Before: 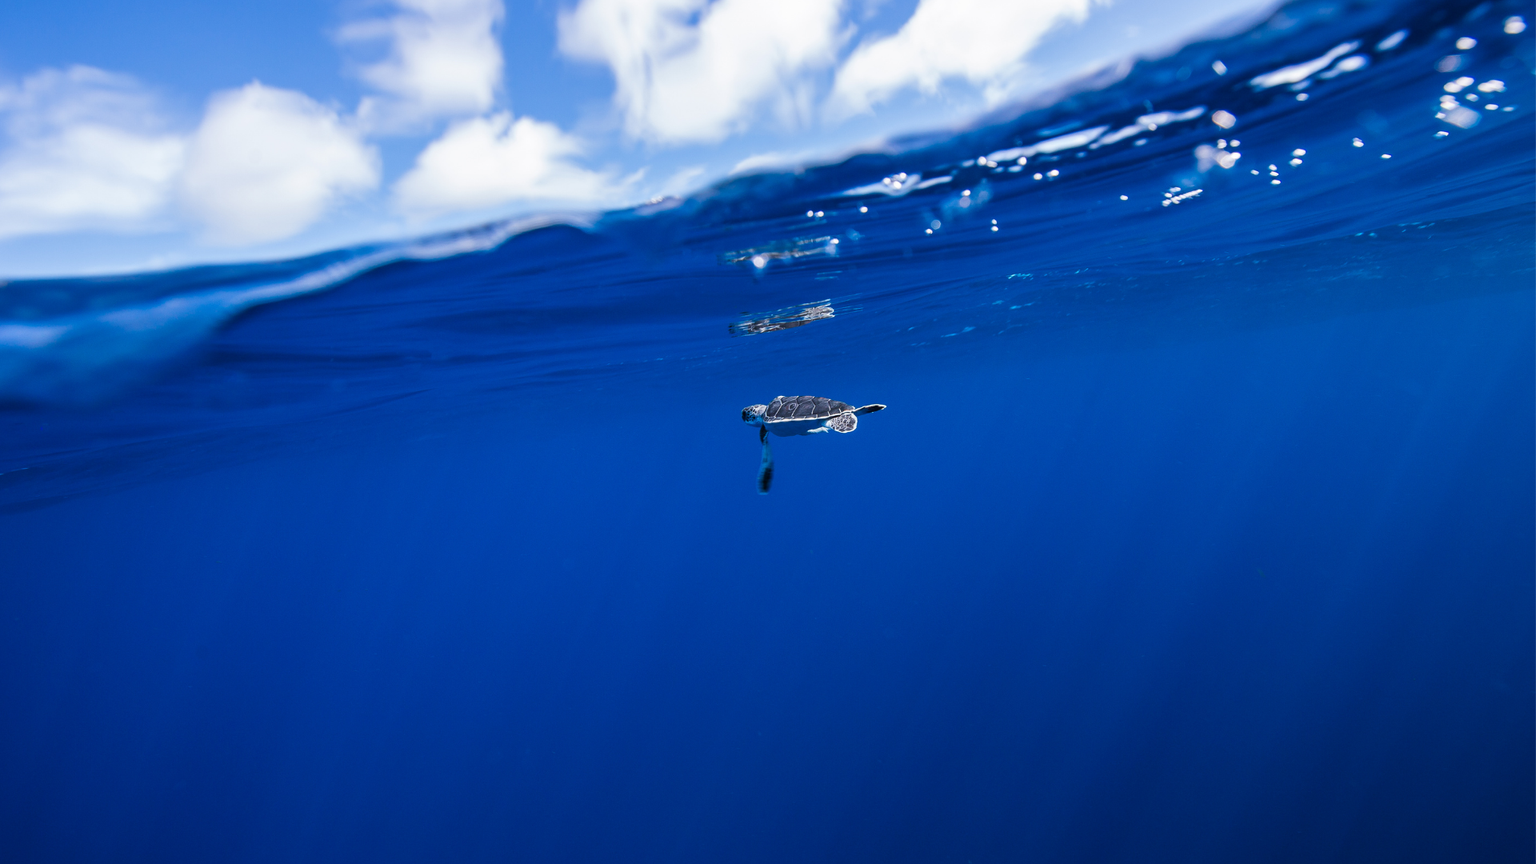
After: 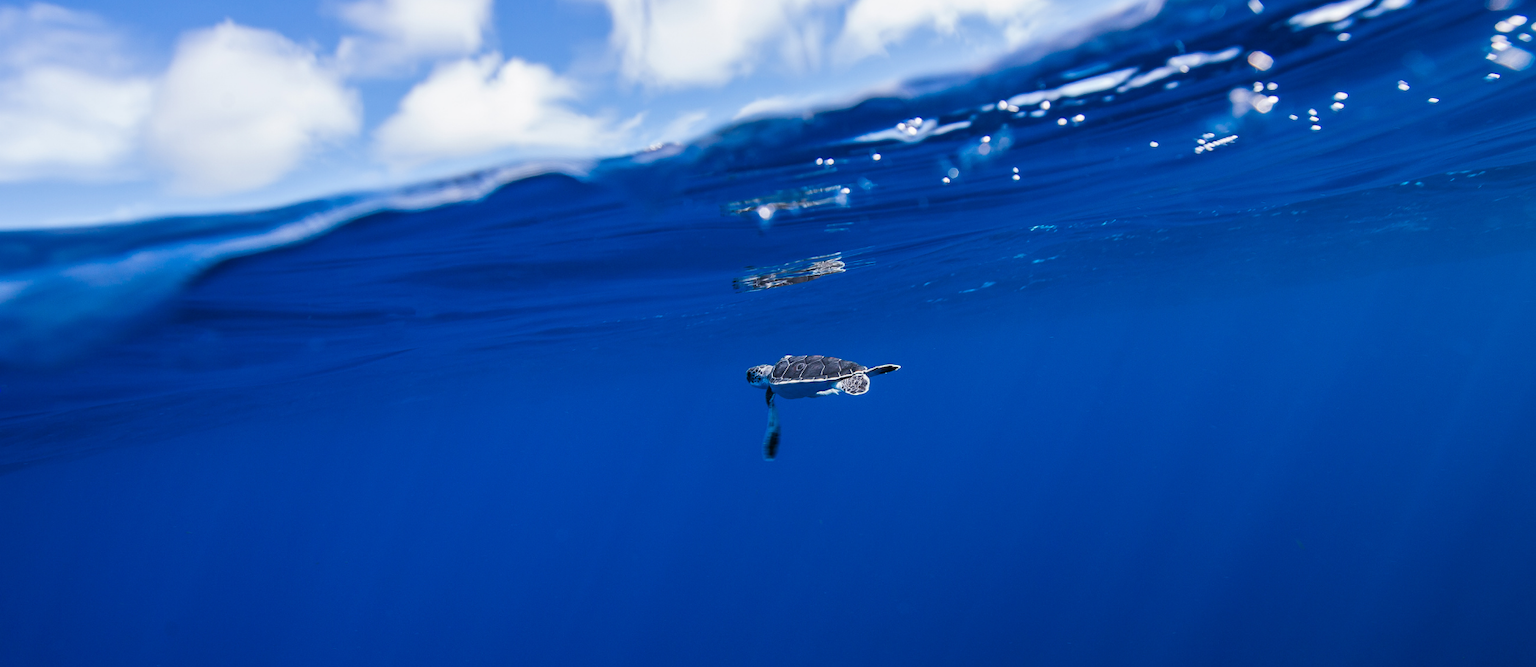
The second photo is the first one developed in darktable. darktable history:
exposure: exposure -0.041 EV, compensate highlight preservation false
tone equalizer: on, module defaults
crop: left 2.737%, top 7.287%, right 3.421%, bottom 20.179%
